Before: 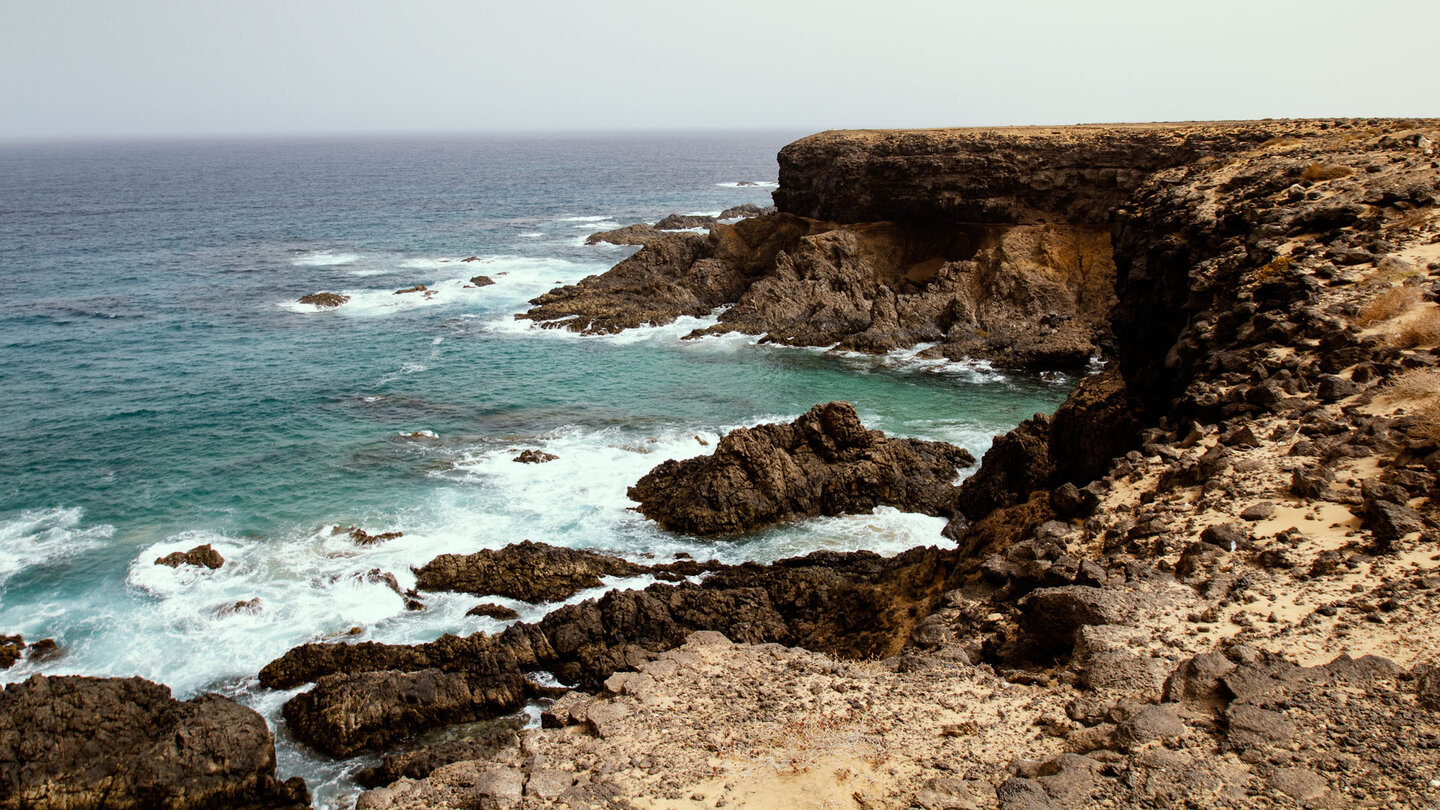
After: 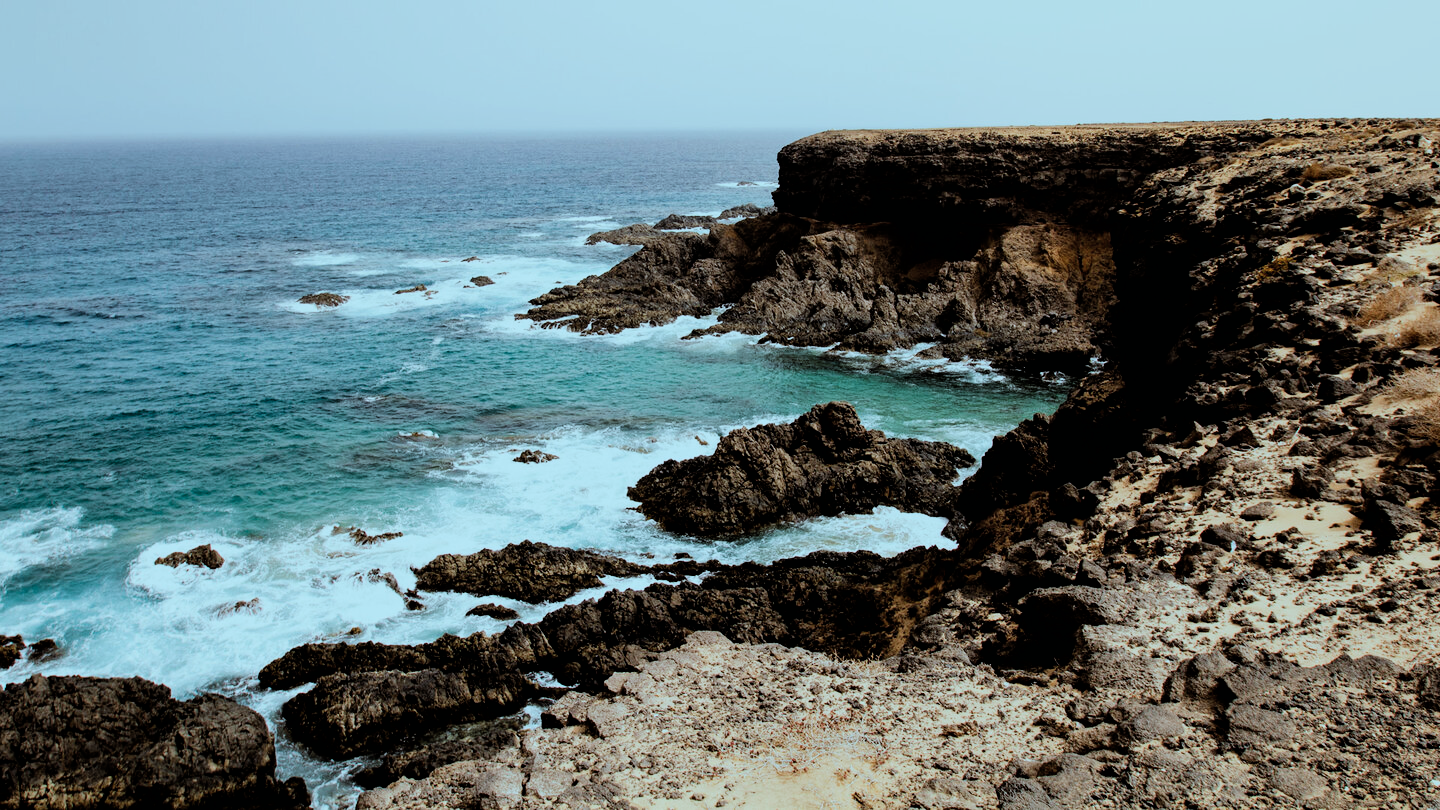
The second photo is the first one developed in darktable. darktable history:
color correction: highlights a* -11.71, highlights b* -15.58
filmic rgb: black relative exposure -5 EV, hardness 2.88, contrast 1.2, highlights saturation mix -30%
